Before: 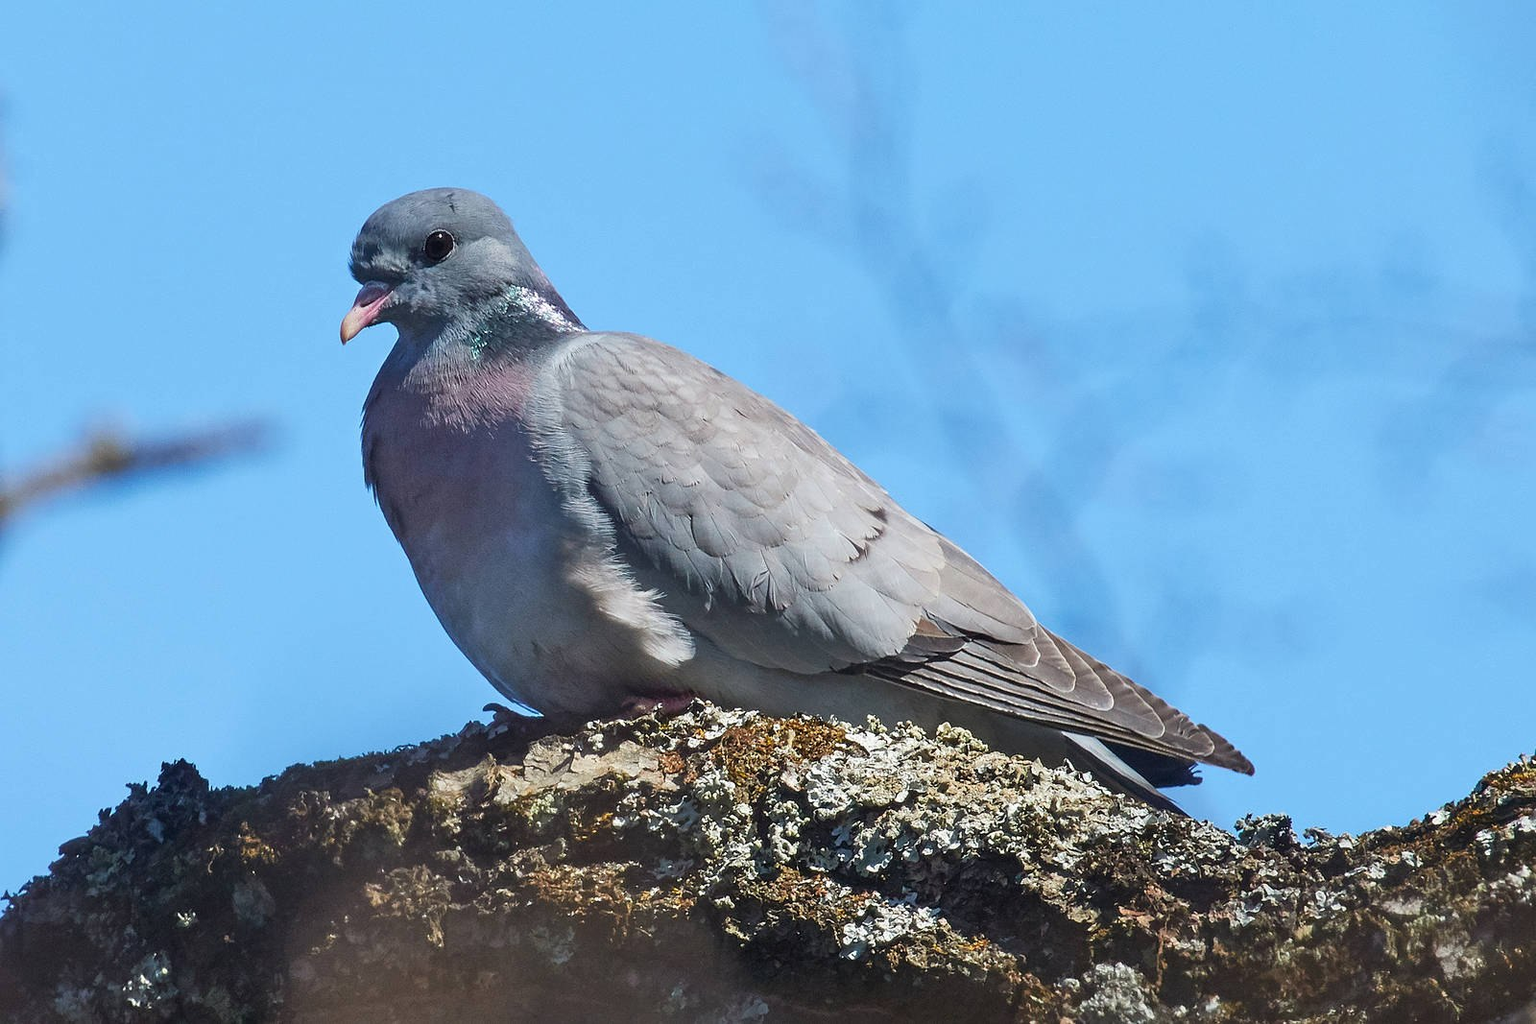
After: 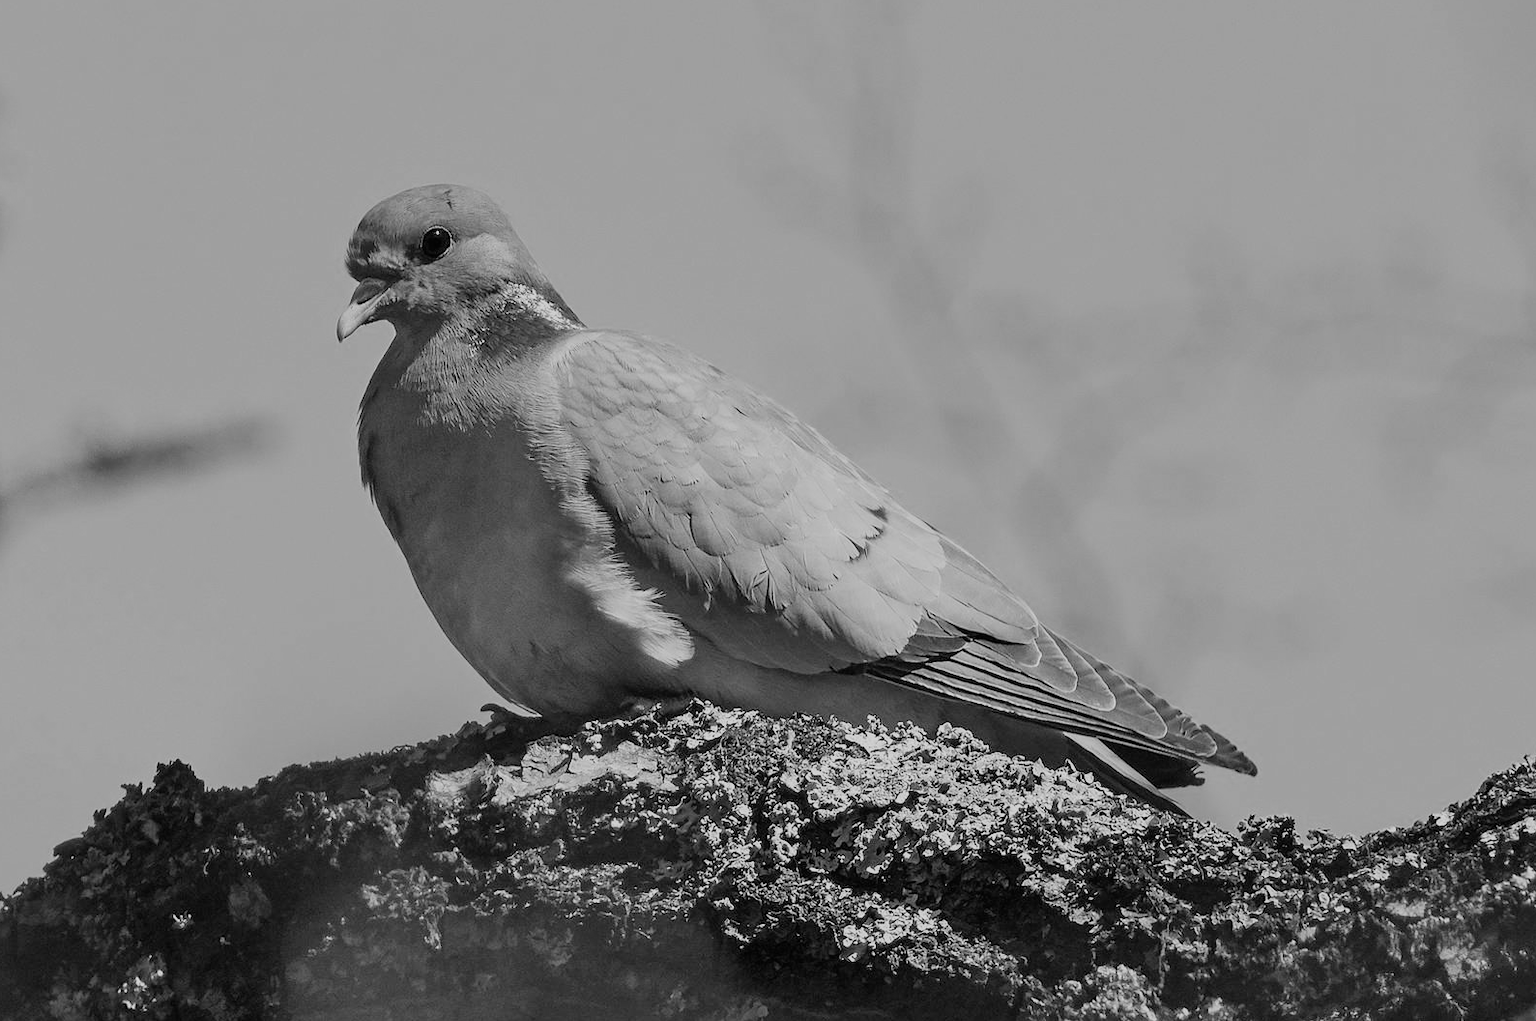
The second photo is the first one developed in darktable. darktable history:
monochrome: on, module defaults
crop: left 0.434%, top 0.485%, right 0.244%, bottom 0.386%
filmic rgb: black relative exposure -7.48 EV, white relative exposure 4.83 EV, hardness 3.4, color science v6 (2022)
color balance: output saturation 110%
